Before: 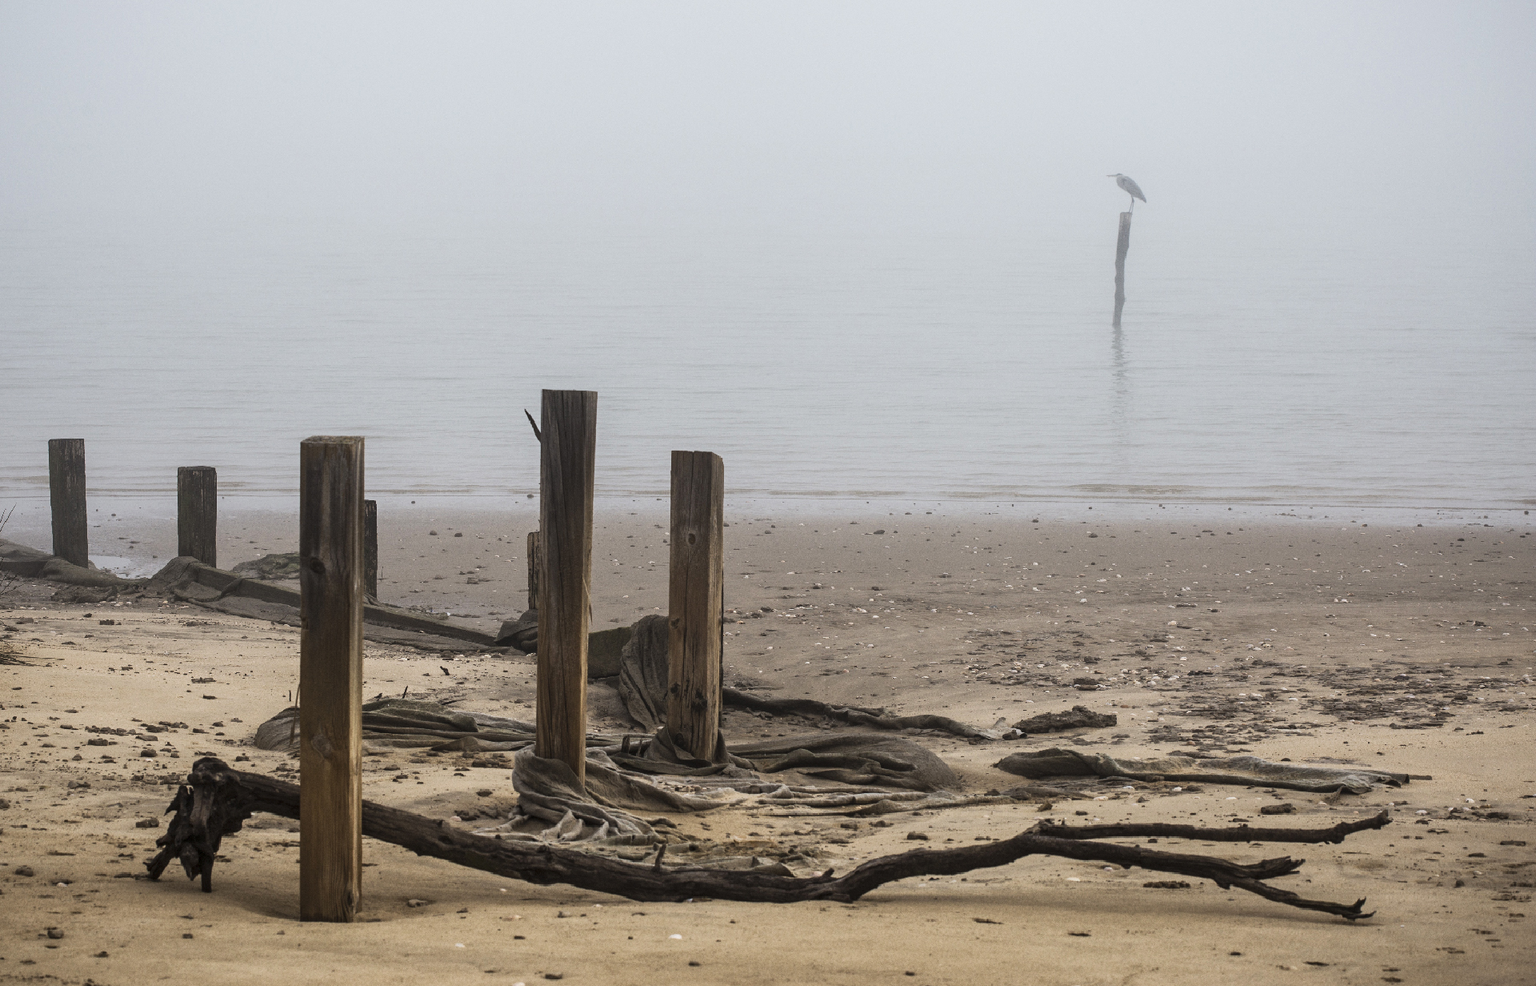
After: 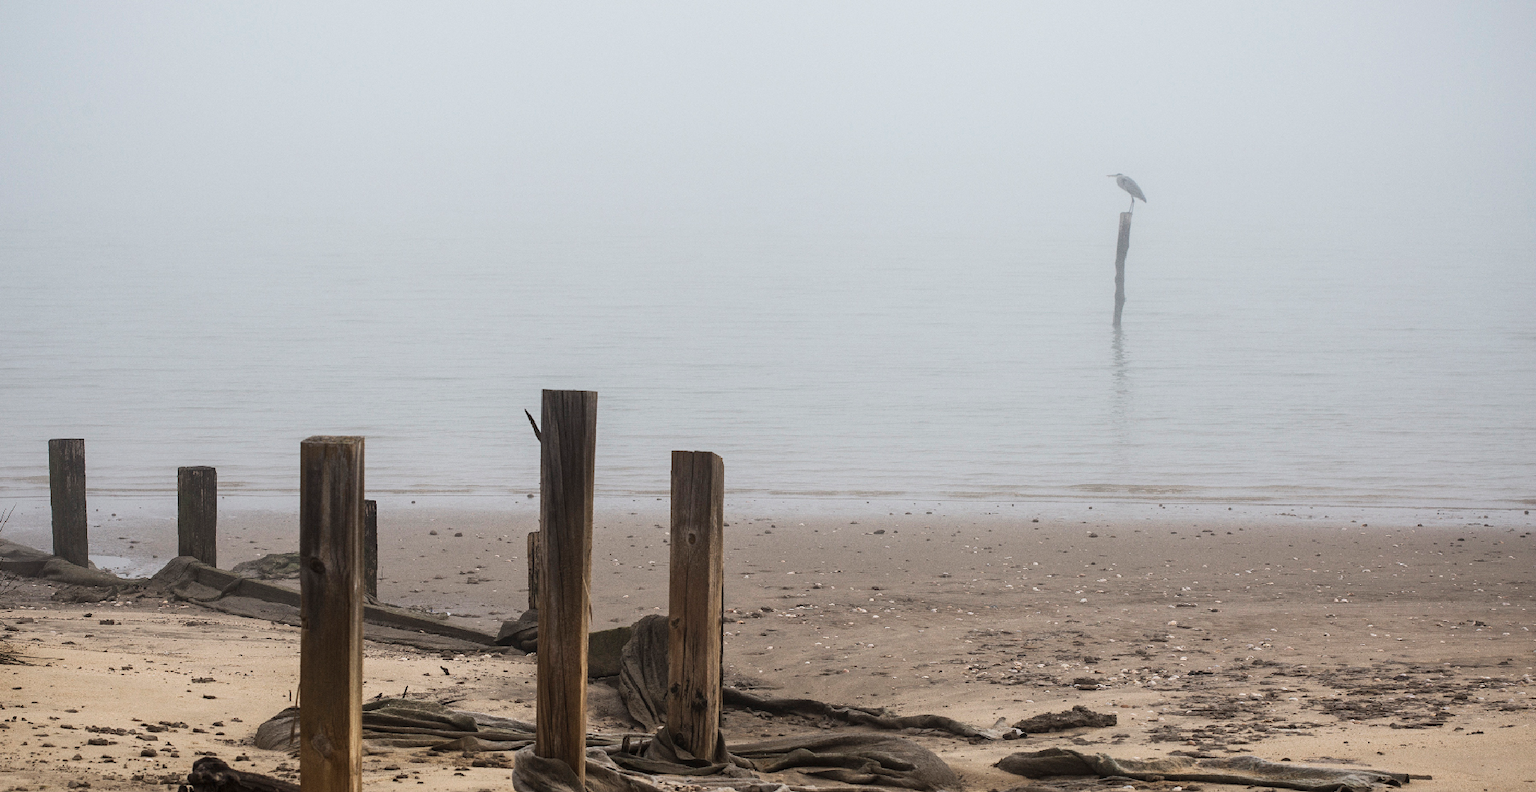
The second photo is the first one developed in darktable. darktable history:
crop: bottom 19.629%
